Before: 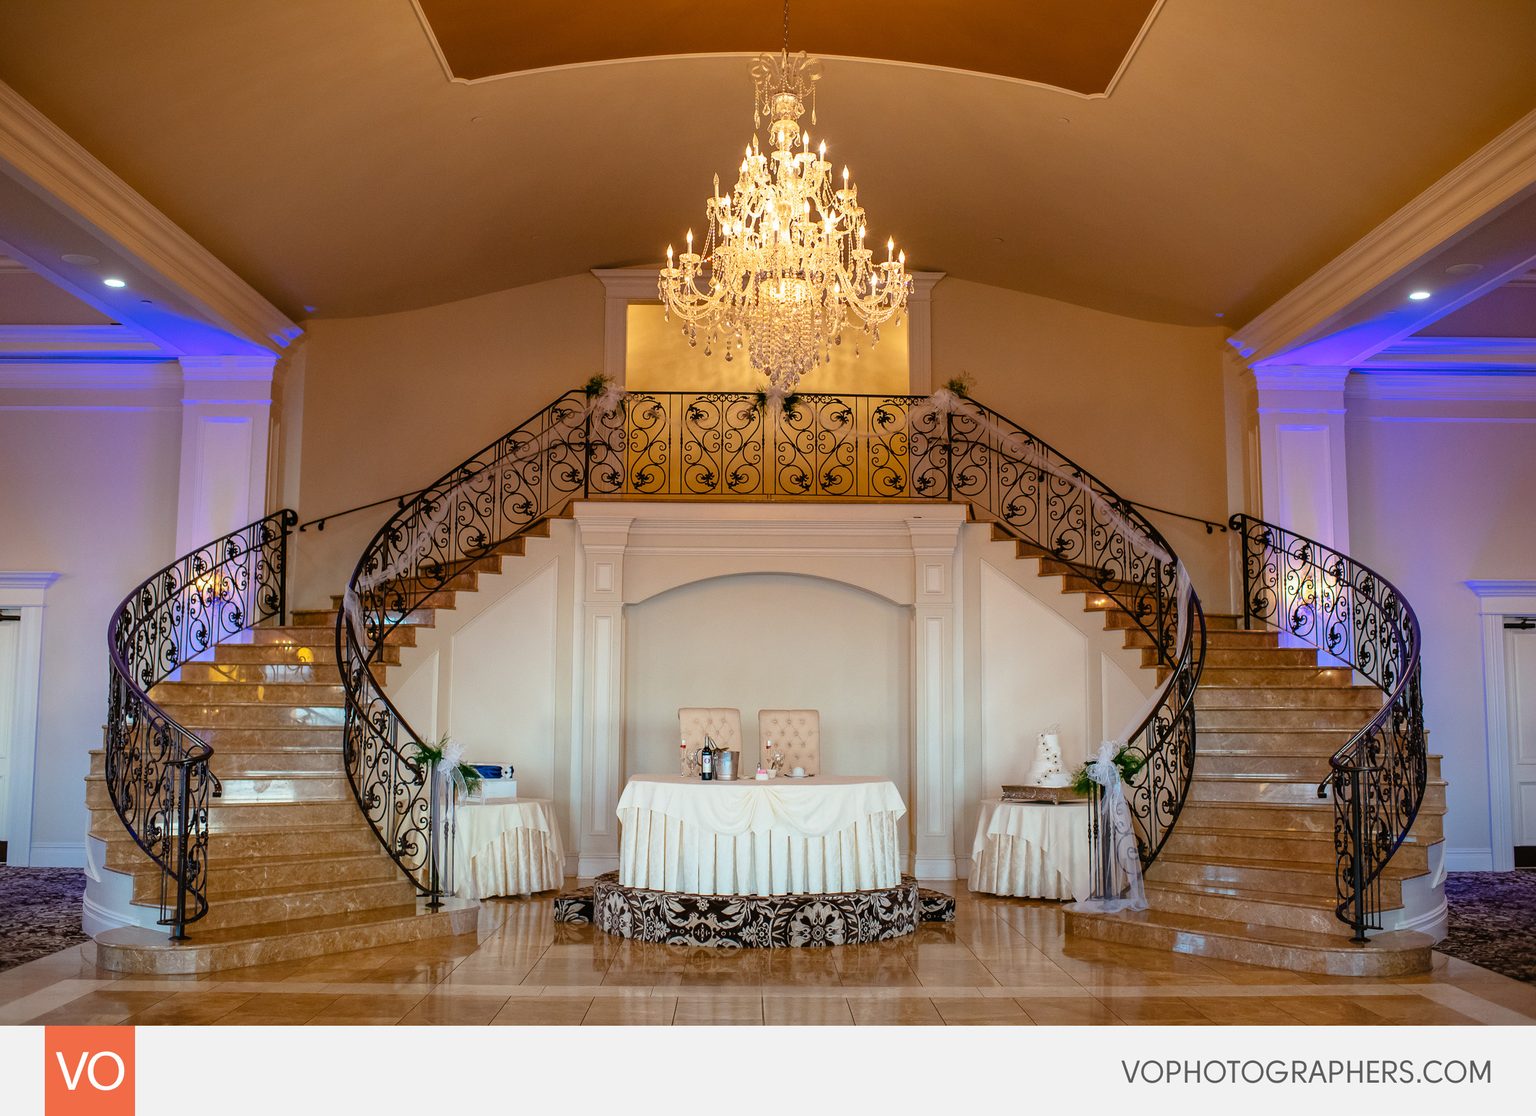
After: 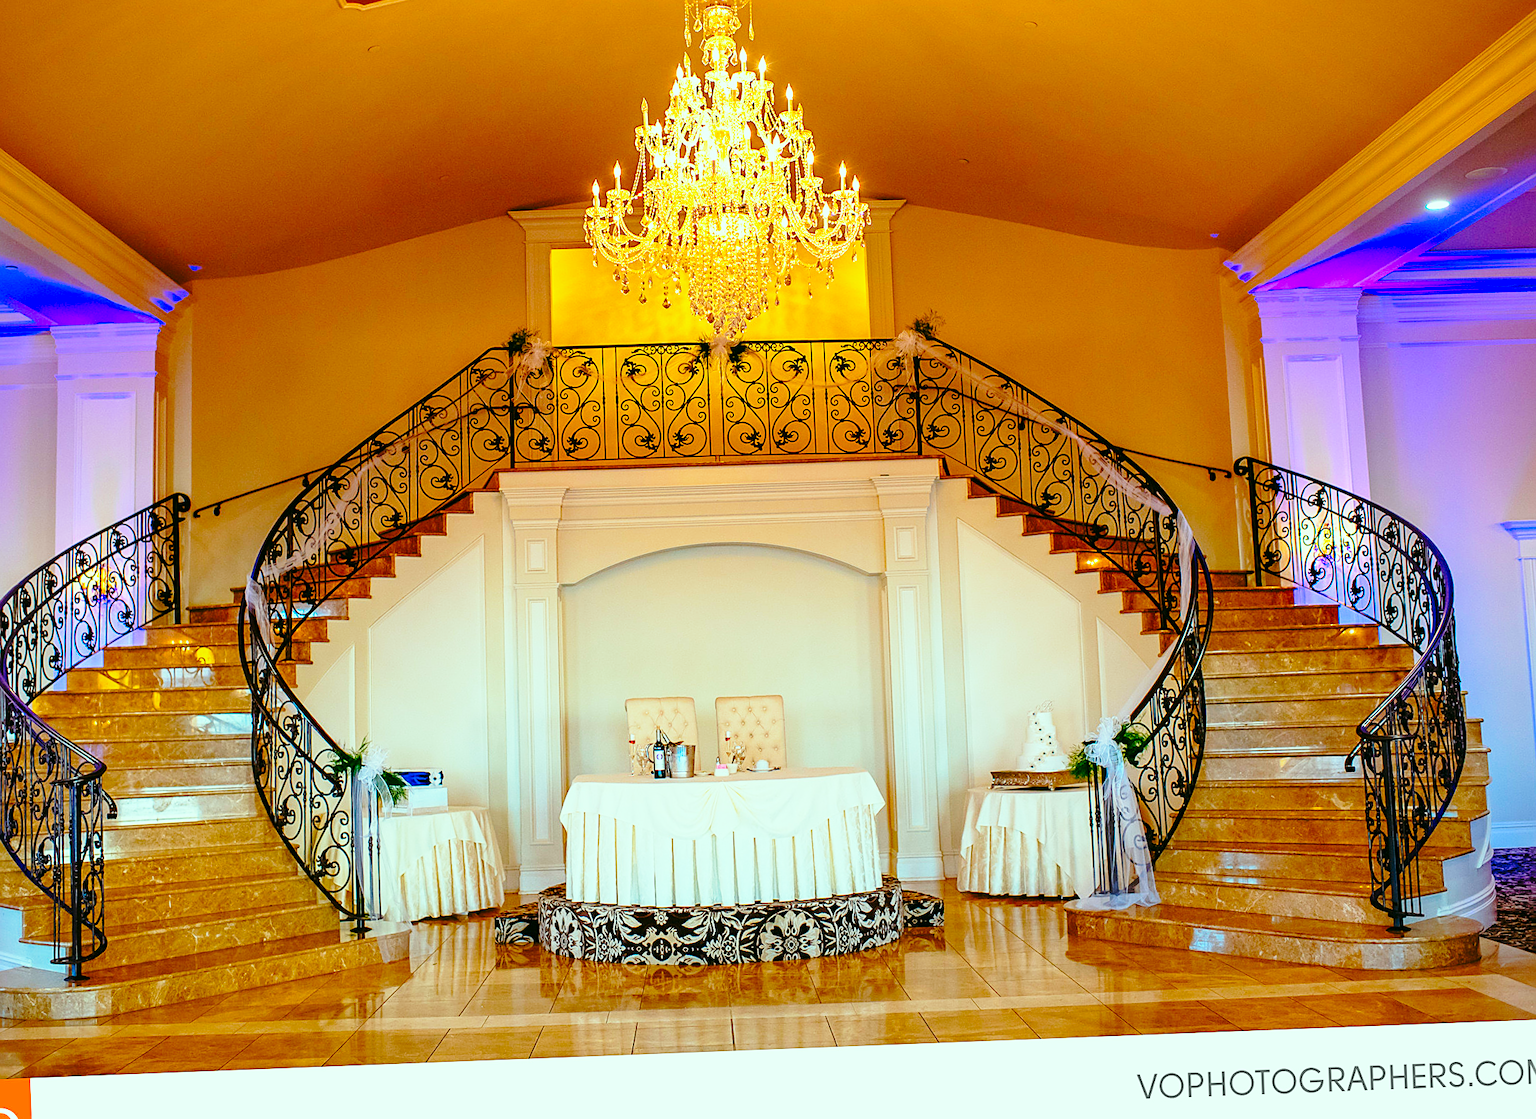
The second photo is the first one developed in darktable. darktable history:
crop and rotate: angle 2.22°, left 6.079%, top 5.689%
color correction: highlights a* -7.49, highlights b* 1.41, shadows a* -3.35, saturation 1.38
sharpen: on, module defaults
tone equalizer: on, module defaults
base curve: curves: ch0 [(0, 0) (0.028, 0.03) (0.121, 0.232) (0.46, 0.748) (0.859, 0.968) (1, 1)], preserve colors none
color balance rgb: perceptual saturation grading › global saturation 30.424%, global vibrance 9.983%
exposure: exposure -0.01 EV, compensate highlight preservation false
